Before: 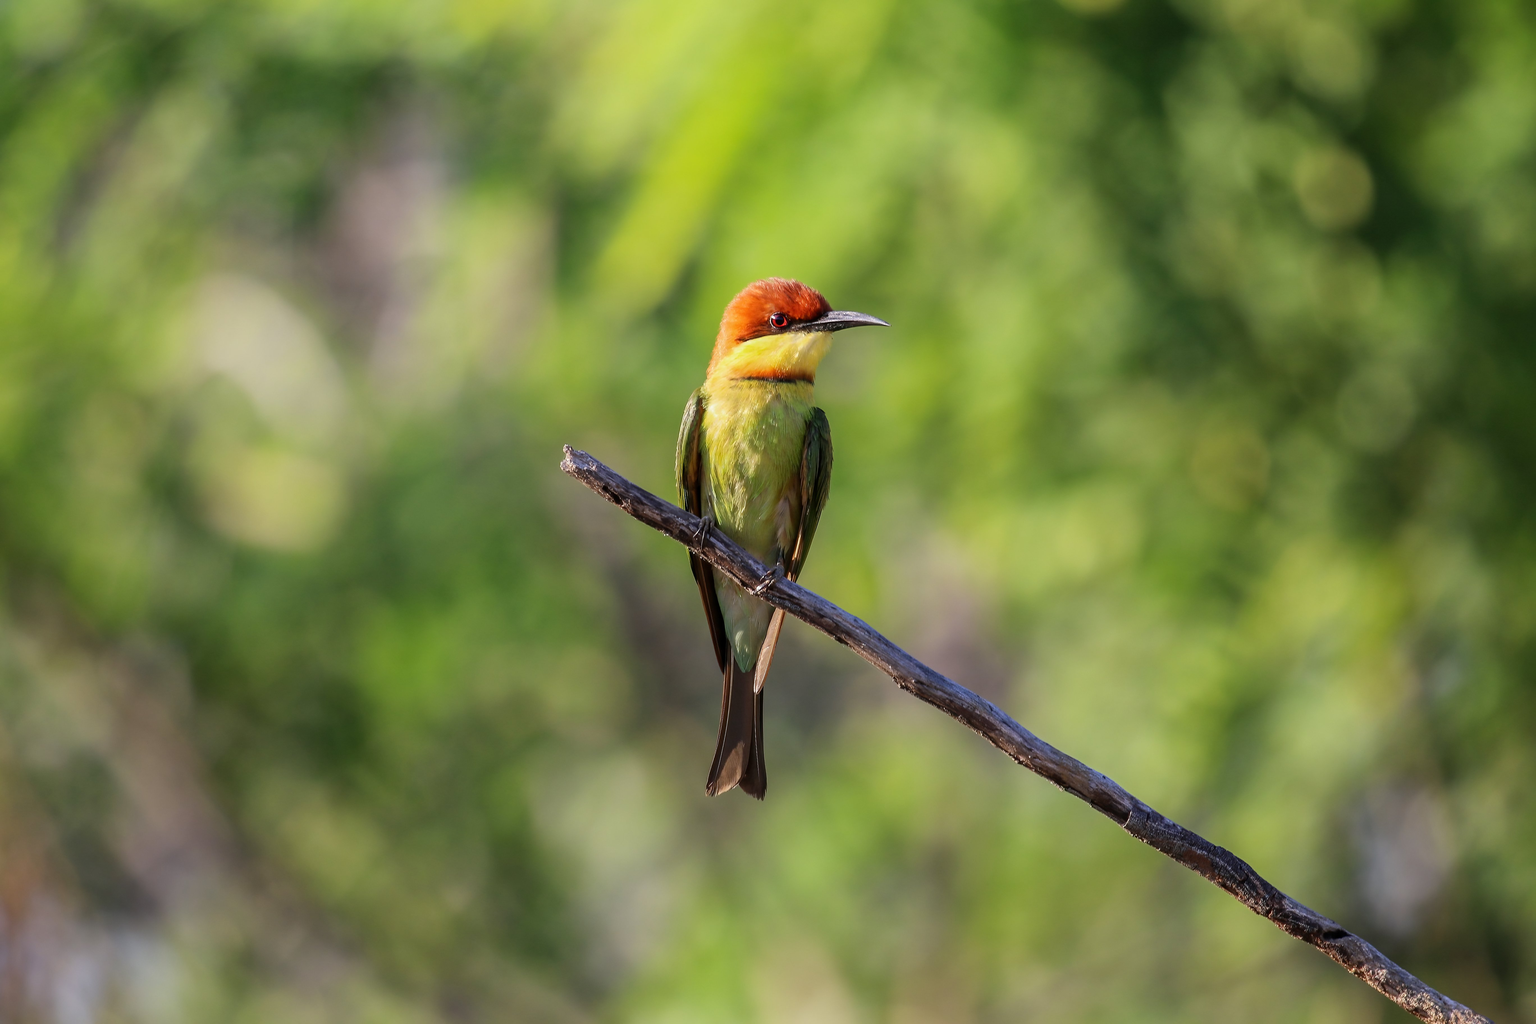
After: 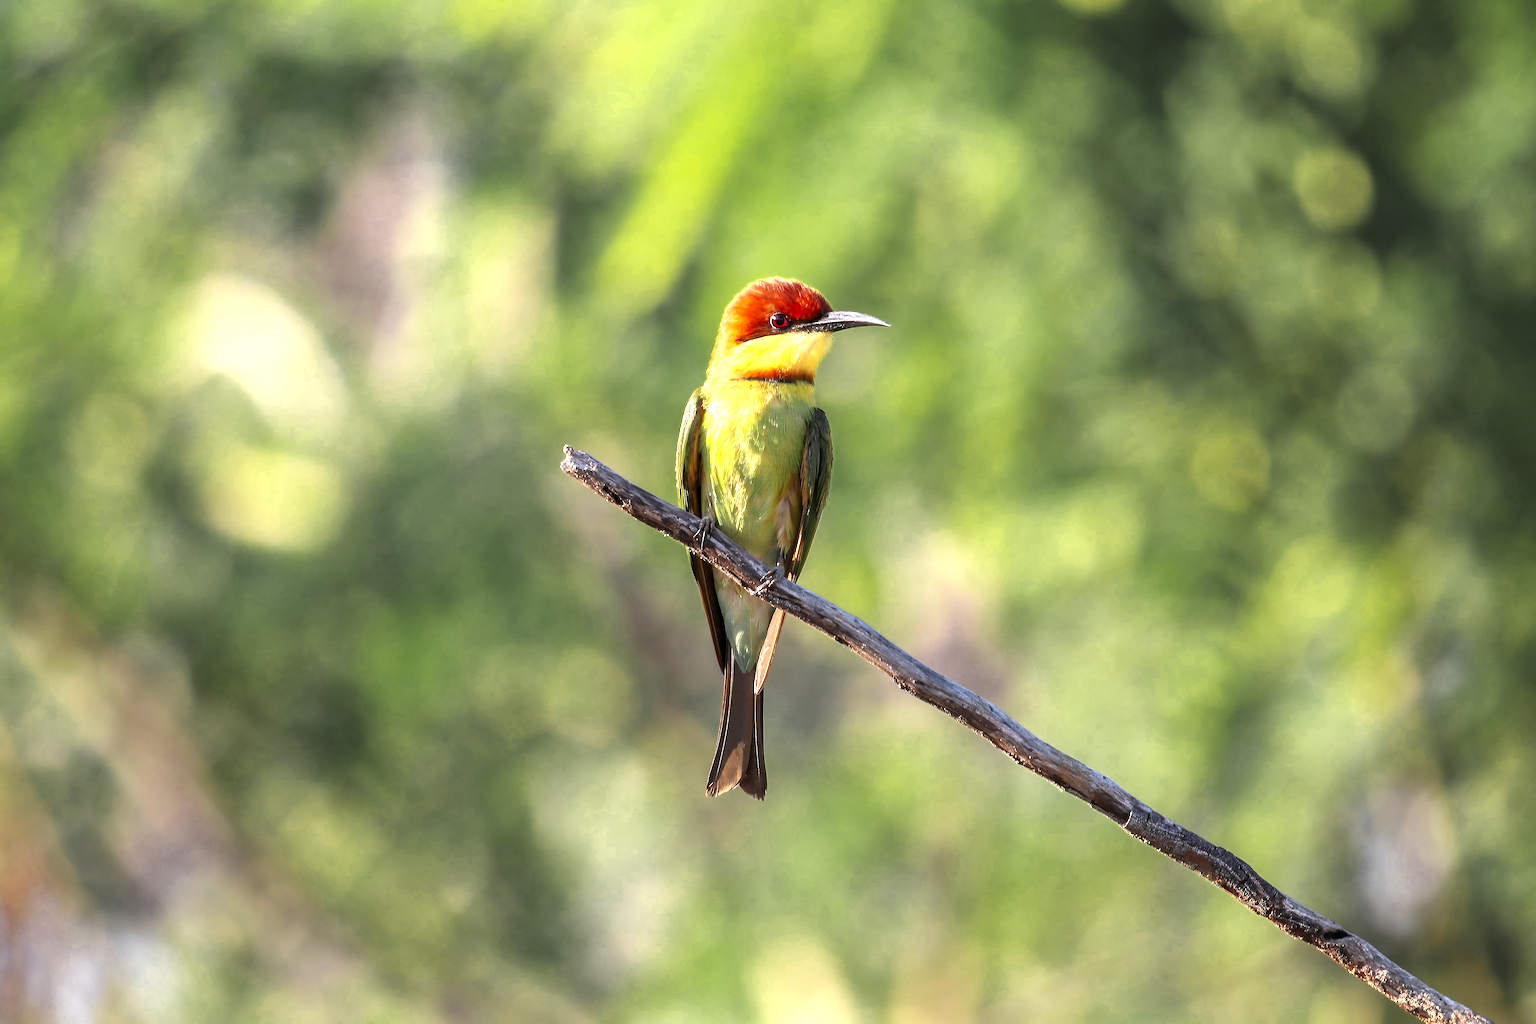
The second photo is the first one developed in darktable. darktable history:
exposure: exposure 1.227 EV, compensate highlight preservation false
color correction: highlights b* 2.91
color zones: curves: ch0 [(0.035, 0.242) (0.25, 0.5) (0.384, 0.214) (0.488, 0.255) (0.75, 0.5)]; ch1 [(0.063, 0.379) (0.25, 0.5) (0.354, 0.201) (0.489, 0.085) (0.729, 0.271)]; ch2 [(0.25, 0.5) (0.38, 0.517) (0.442, 0.51) (0.735, 0.456)]
